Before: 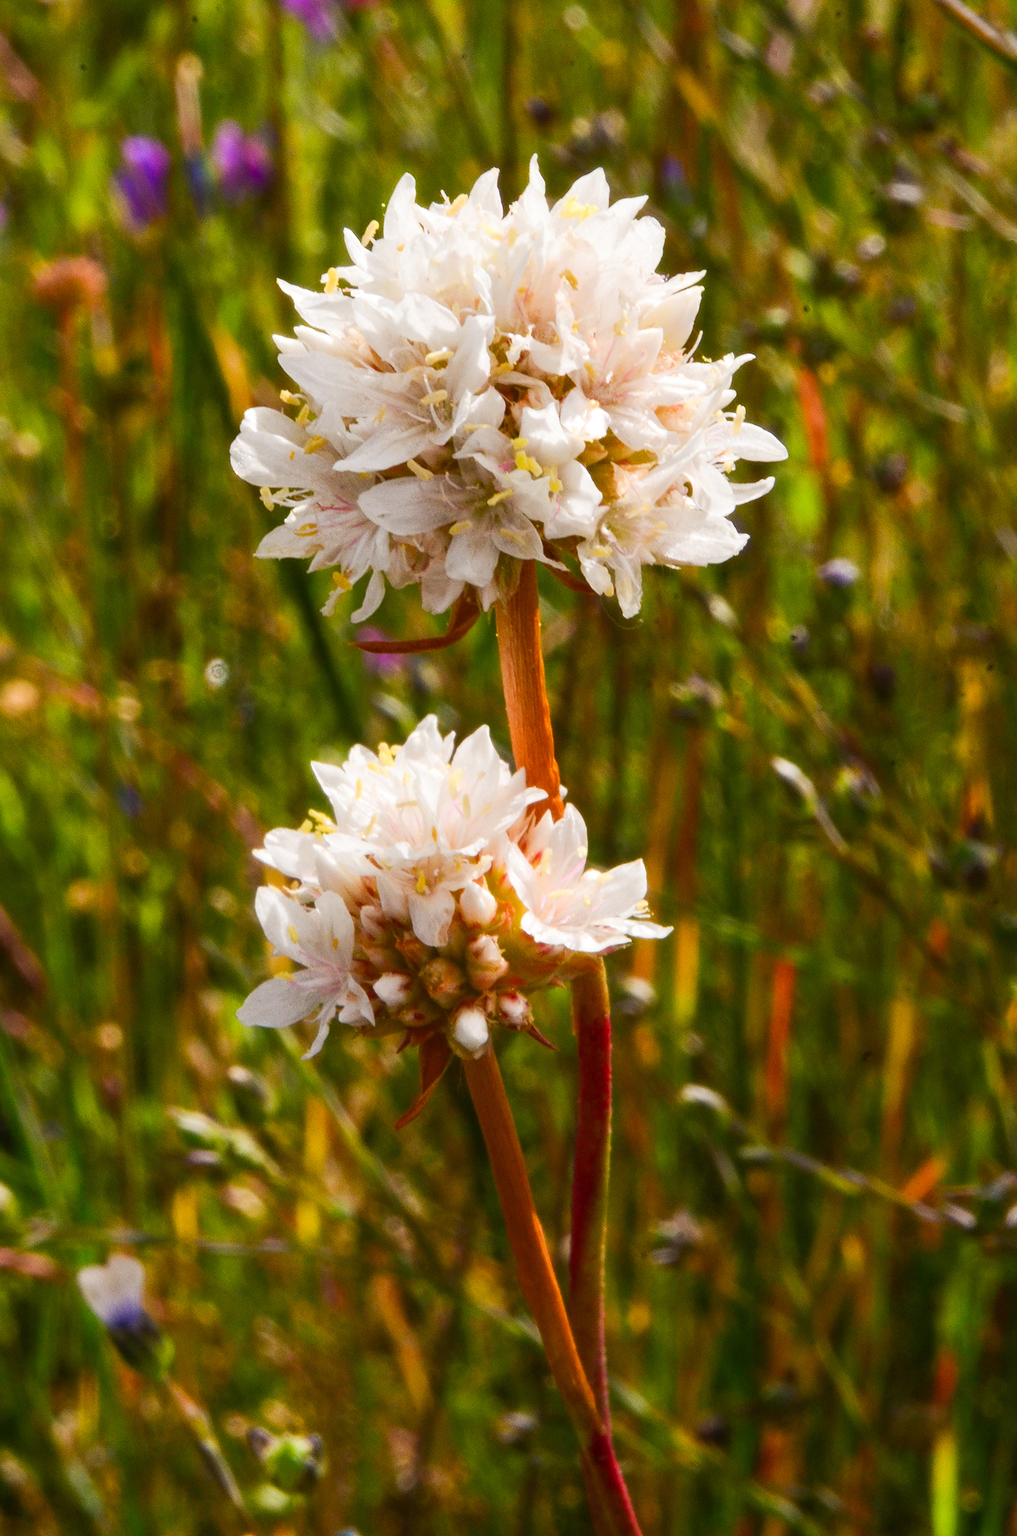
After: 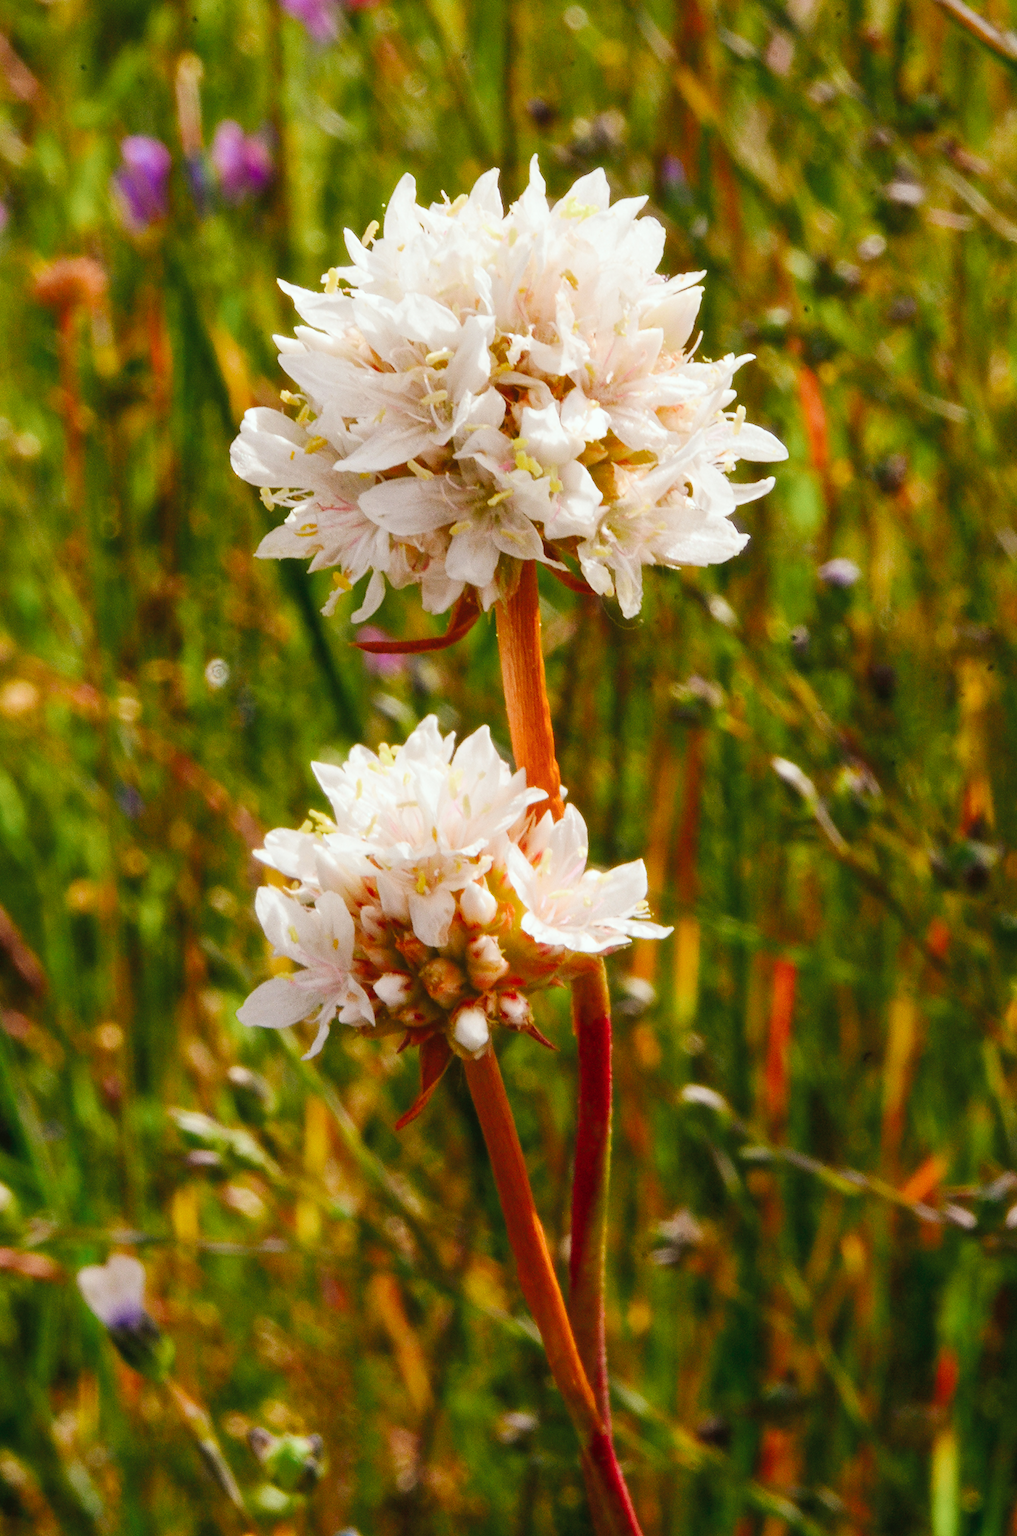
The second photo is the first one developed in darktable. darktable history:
tone curve: curves: ch0 [(0, 0) (0.003, 0.003) (0.011, 0.014) (0.025, 0.027) (0.044, 0.044) (0.069, 0.064) (0.1, 0.108) (0.136, 0.153) (0.177, 0.208) (0.224, 0.275) (0.277, 0.349) (0.335, 0.422) (0.399, 0.492) (0.468, 0.557) (0.543, 0.617) (0.623, 0.682) (0.709, 0.745) (0.801, 0.826) (0.898, 0.916) (1, 1)], preserve colors none
color look up table: target L [93.38, 92.29, 91.07, 85.54, 82.74, 74.23, 67.89, 66.01, 65.99, 45.48, 49.78, 27.52, 18.41, 200.19, 81.55, 77.84, 75.55, 61.9, 49.6, 49.95, 49.64, 46.2, 40.11, 34.91, 22.02, 95.52, 85.93, 79, 74.61, 69, 62.05, 60.09, 55.56, 66.82, 54.46, 41.35, 40.66, 48.93, 35.86, 39.78, 33.15, 25.38, 22.44, 11.26, 2.034, 88.42, 66.44, 62.33, 57.57], target a [-16.11, -28.24, -29.69, -56.14, -59.28, -73.64, -28.27, -77.62, -7.012, -30.63, -28.35, -27.98, -7.524, 0, 0.896, 12.33, 22.59, 60.41, 56.81, 77.6, 31.36, 31.8, 1.125, 52.56, 38.34, 3.814, 19.39, 29.5, 44.41, 22.11, 19.45, 73.15, 79.91, 57.94, 37.36, 13.49, 60.8, 40.63, 3.249, 55.95, 0.377, 42.7, 28.11, 13.54, 5.95, -48.44, -43.69, -19.02, -7.862], target b [40.86, 25.98, 72.17, 59.18, 16.73, 47.02, 42.32, 62.69, 62.35, 45.31, 13.47, 28.19, 20.02, 0, 20.31, 85.11, 57.58, 32.21, 57.91, 55.58, 26.77, 51.68, 37.29, 32.57, 7.149, -3.577, -15.83, -3.919, -24.73, -40.36, 0.886, 1.026, -26.18, -43.82, -9.379, -48.66, 6.238, -64.7, -15.63, -41.54, 4.151, -20.35, -55.5, -30.8, -2.45, -11.63, -10.93, -42.51, -23.01], num patches 49
